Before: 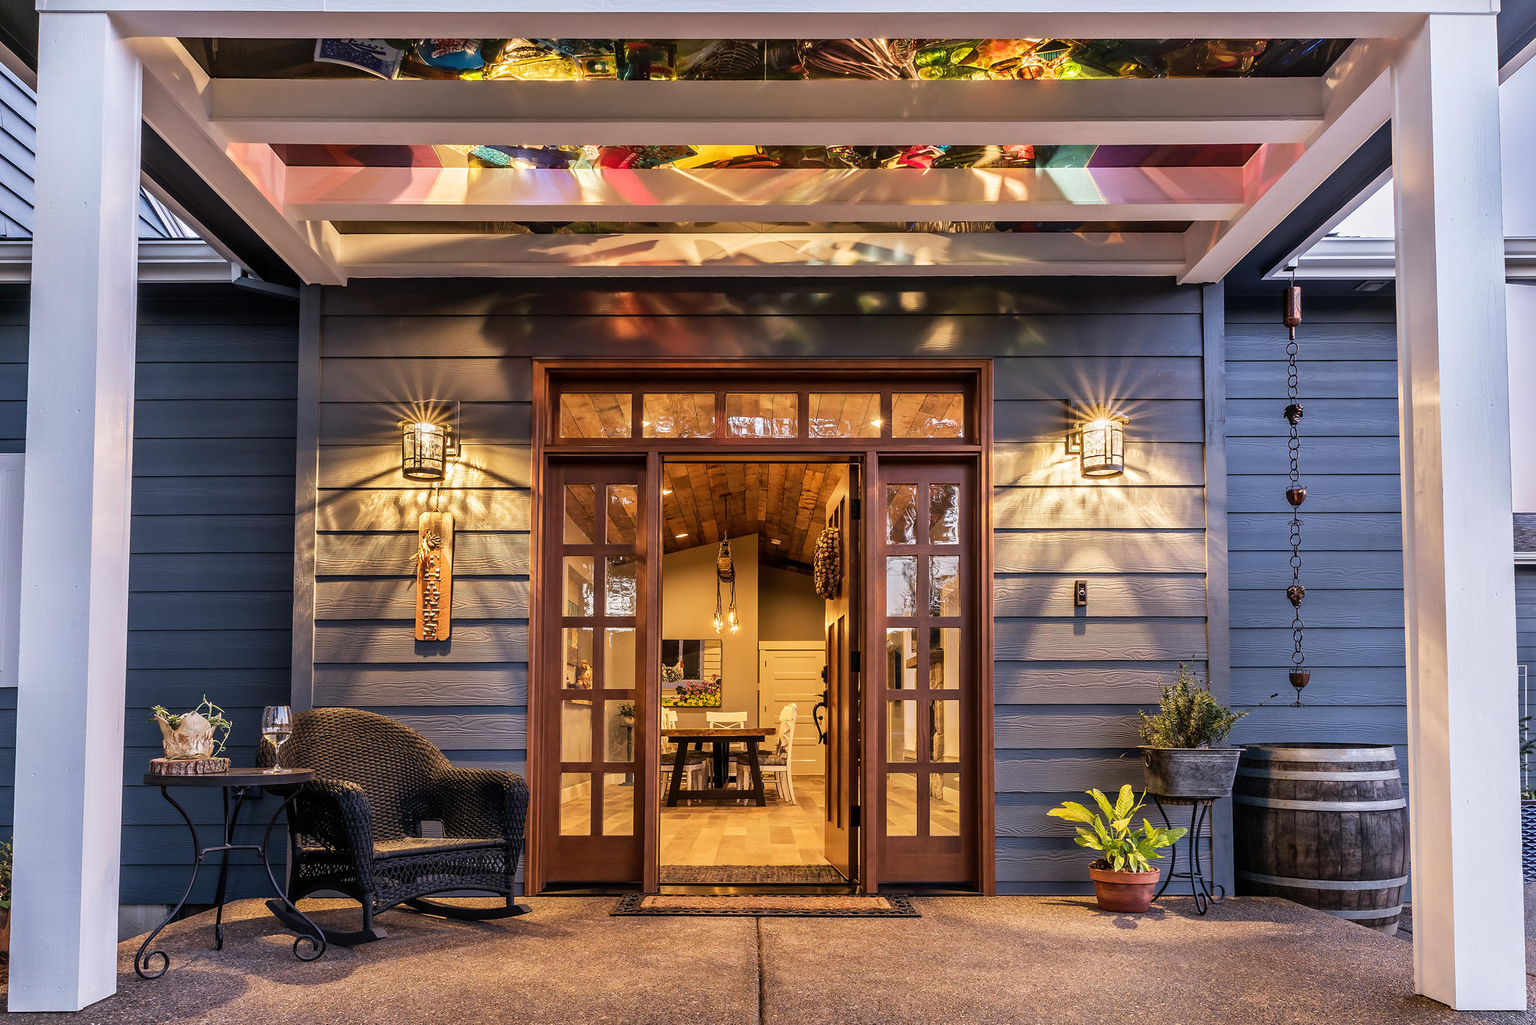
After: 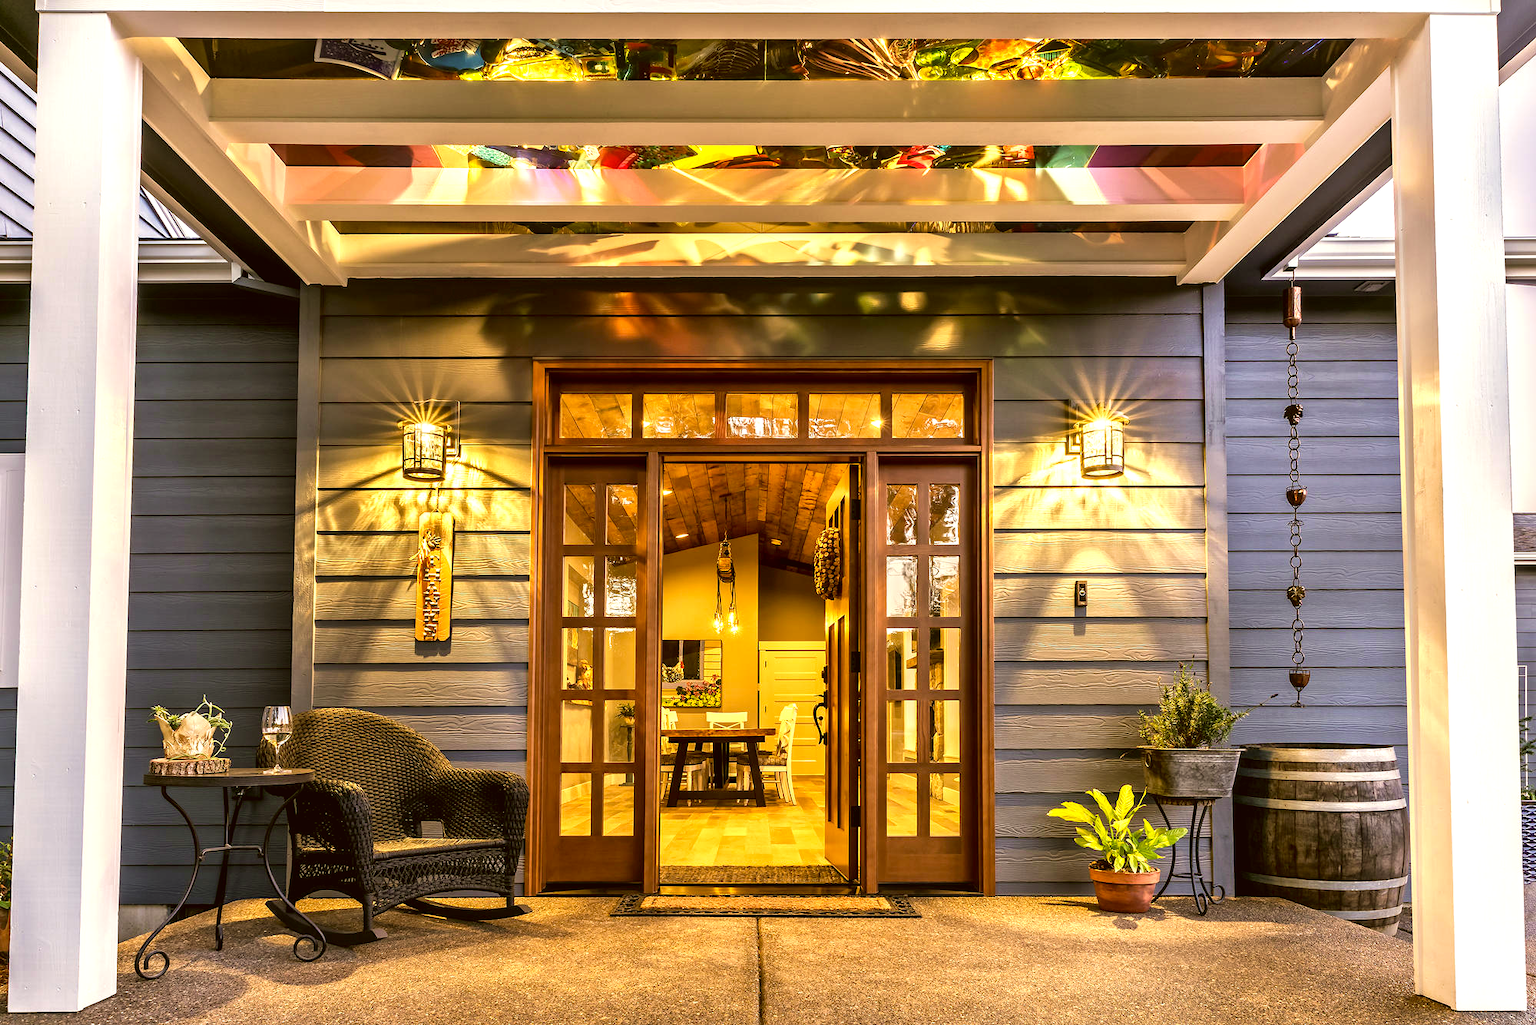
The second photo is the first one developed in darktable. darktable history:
color calibration: illuminant as shot in camera, x 0.358, y 0.373, temperature 4628.91 K
exposure: black level correction 0.001, exposure 0.016 EV, compensate exposure bias true, compensate highlight preservation false
color correction: highlights a* 0.154, highlights b* 28.8, shadows a* -0.243, shadows b* 21.43
local contrast: mode bilateral grid, contrast 21, coarseness 50, detail 120%, midtone range 0.2
velvia: on, module defaults
